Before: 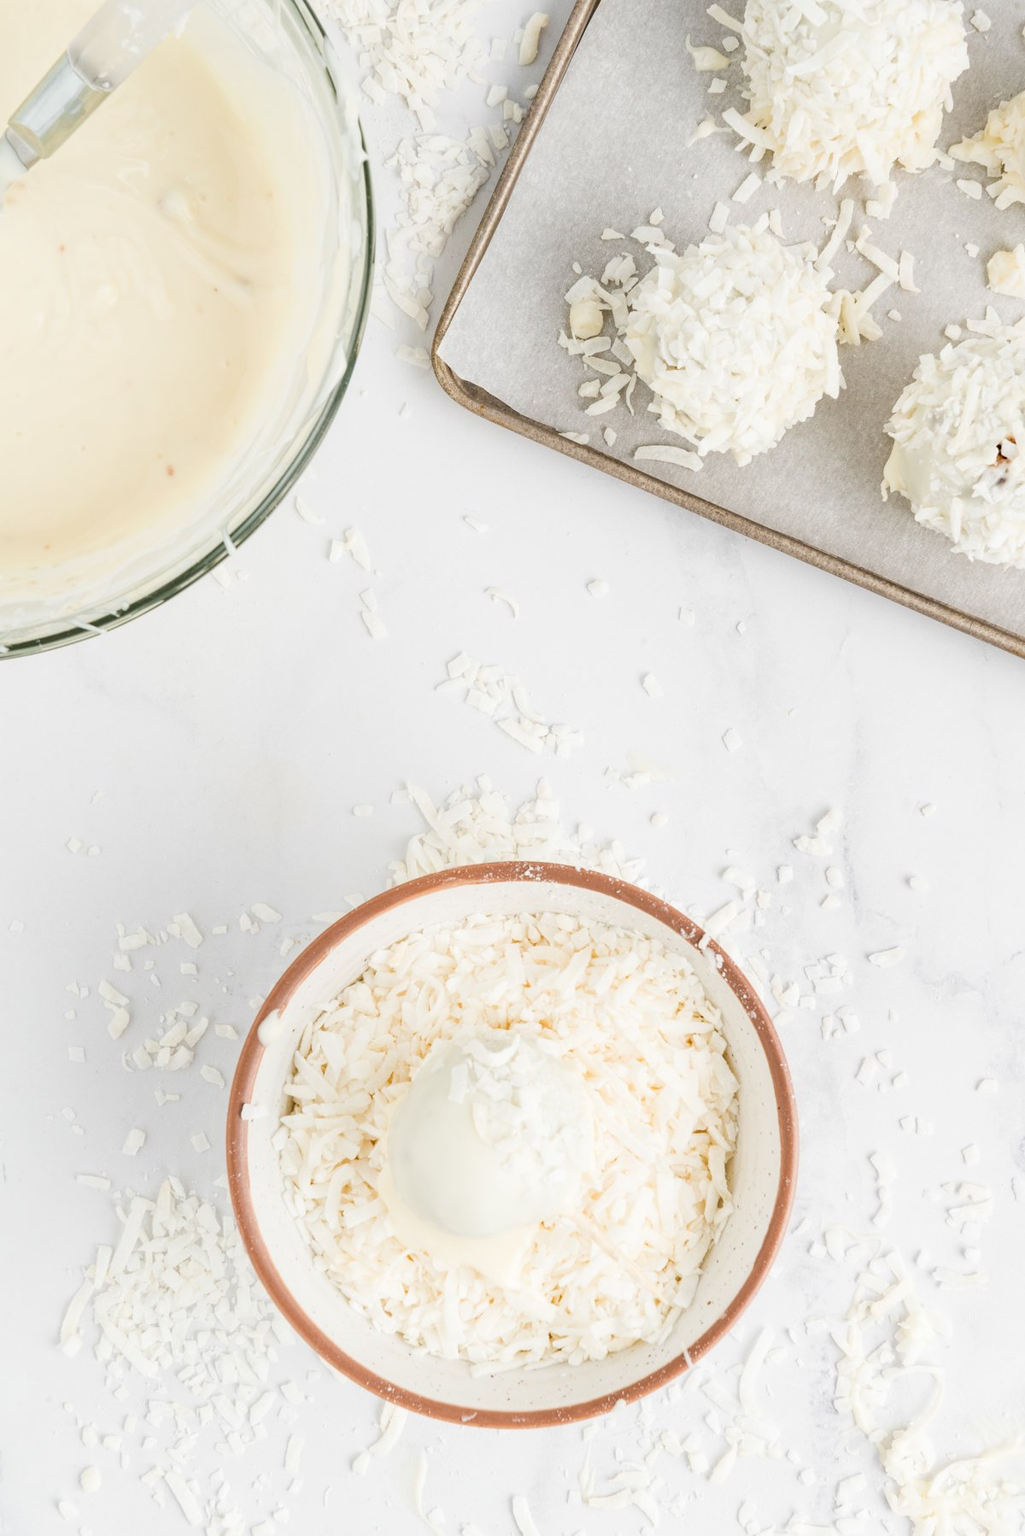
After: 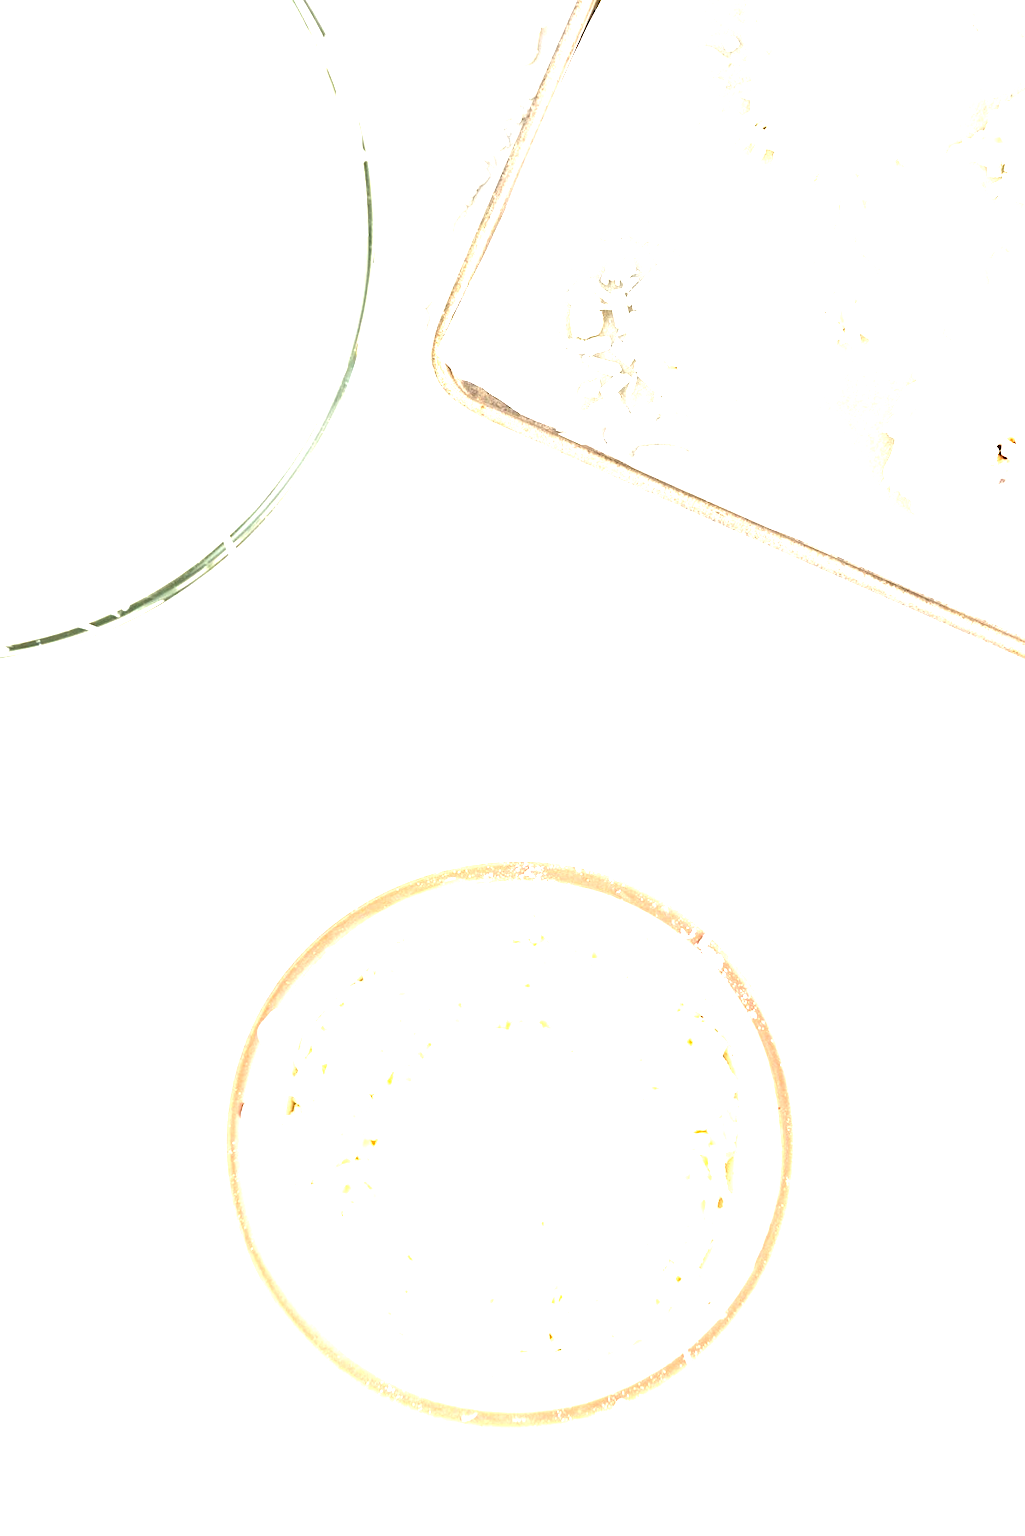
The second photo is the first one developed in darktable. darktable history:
exposure: black level correction 0.001, exposure 1.652 EV, compensate exposure bias true, compensate highlight preservation false
tone equalizer: -8 EV -0.426 EV, -7 EV -0.405 EV, -6 EV -0.356 EV, -5 EV -0.188 EV, -3 EV 0.223 EV, -2 EV 0.309 EV, -1 EV 0.405 EV, +0 EV 0.437 EV, edges refinement/feathering 500, mask exposure compensation -1.57 EV, preserve details no
